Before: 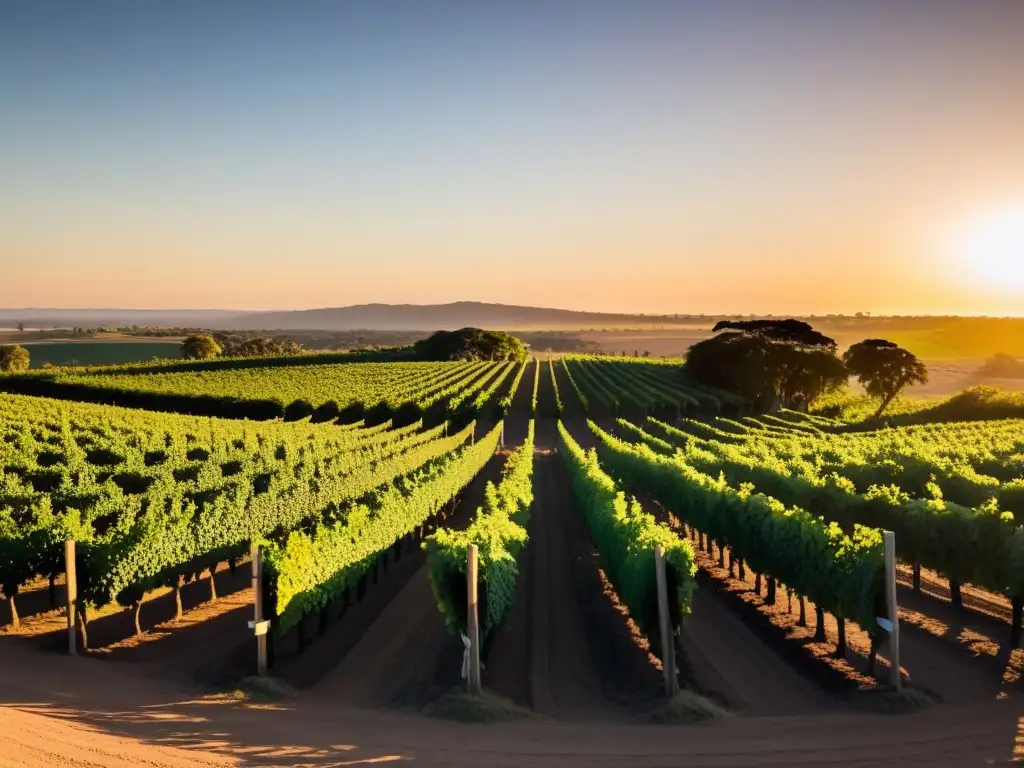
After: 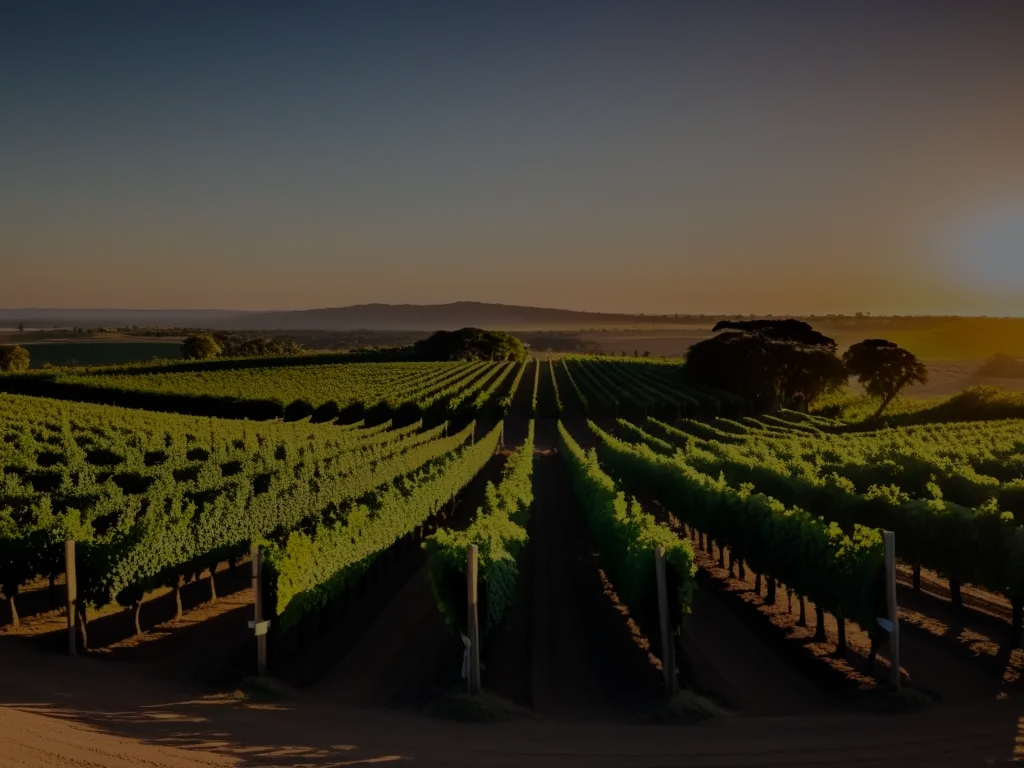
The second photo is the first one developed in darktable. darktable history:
exposure: exposure -2.347 EV, compensate highlight preservation false
